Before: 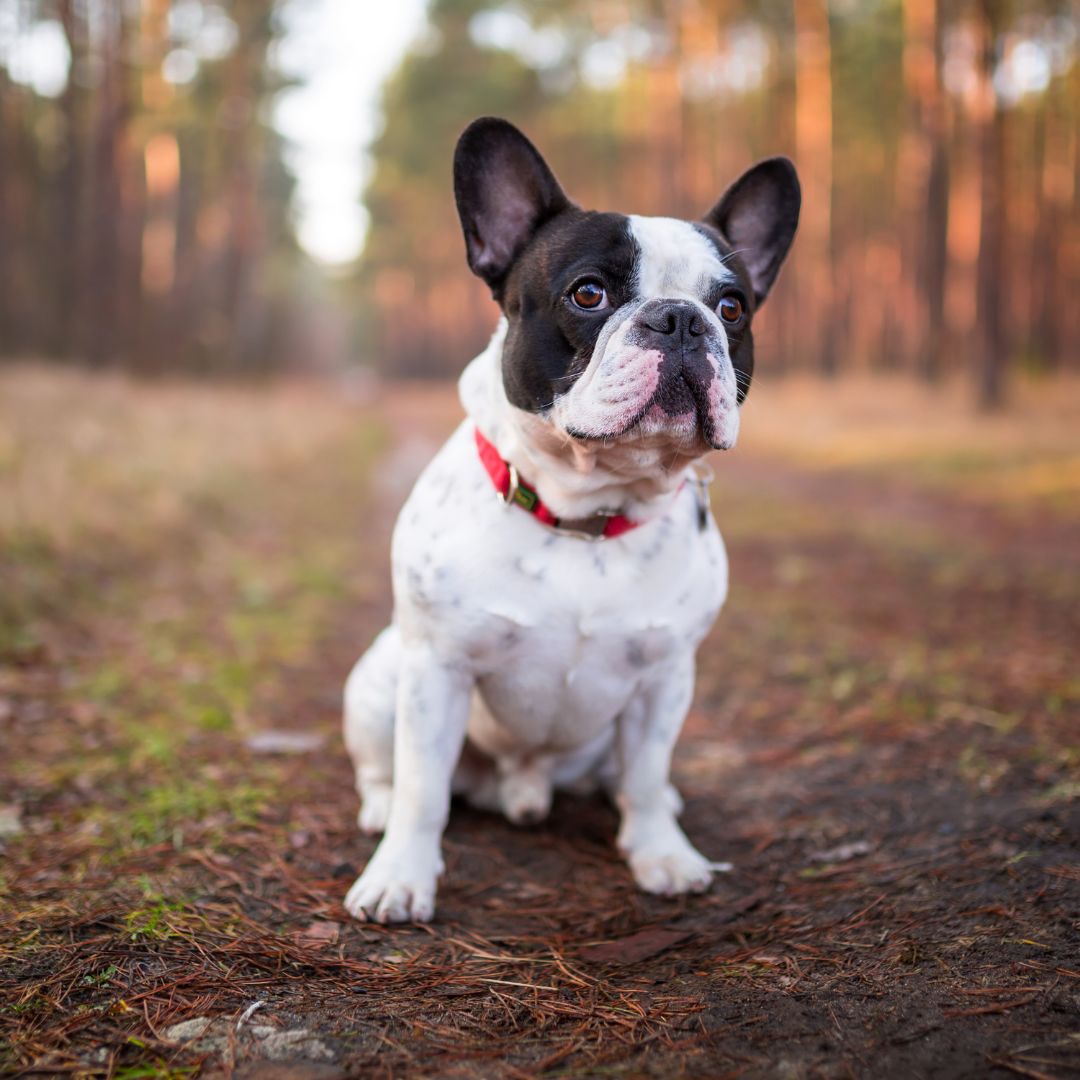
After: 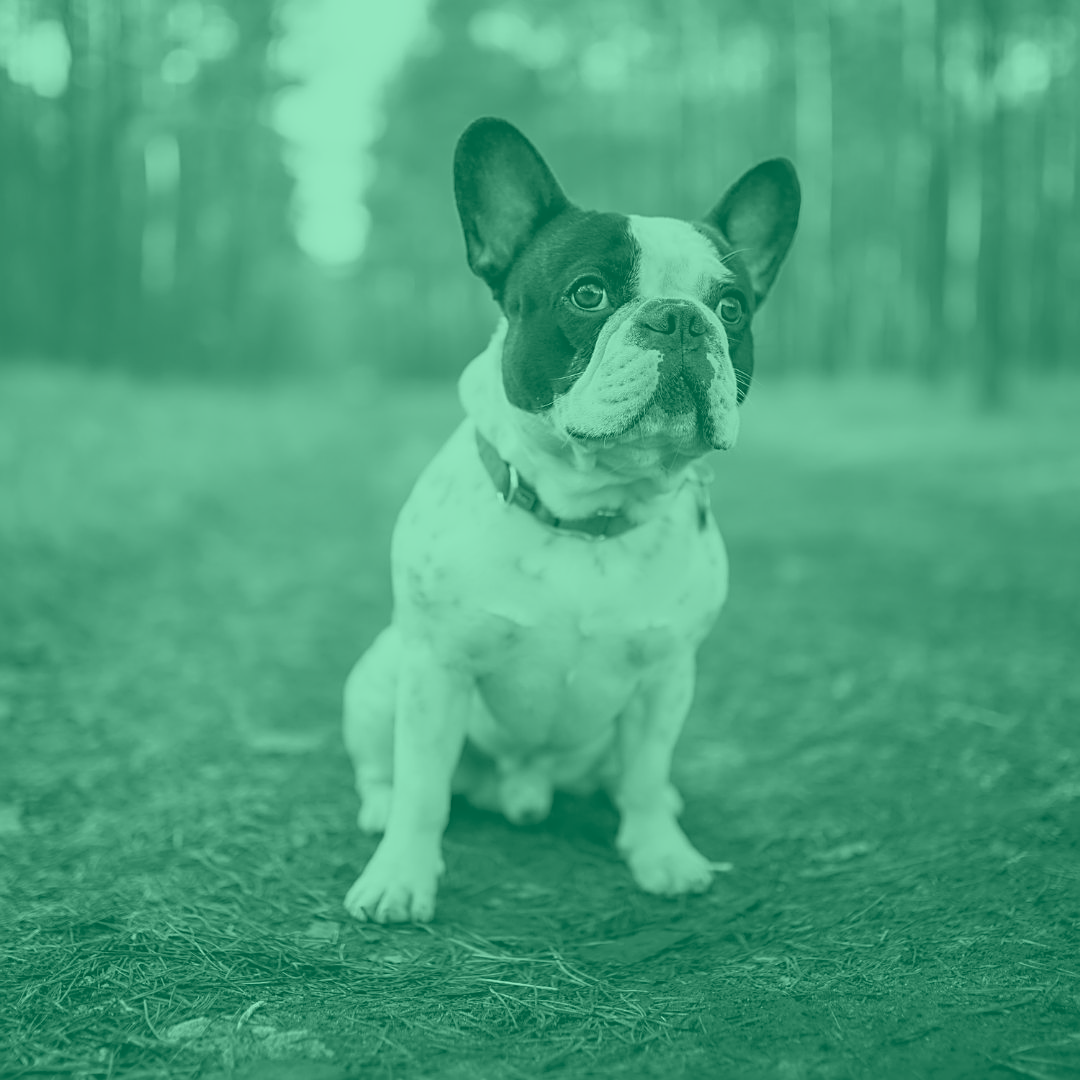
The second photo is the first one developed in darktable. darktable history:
colorize: hue 147.6°, saturation 65%, lightness 21.64%
sharpen: on, module defaults
